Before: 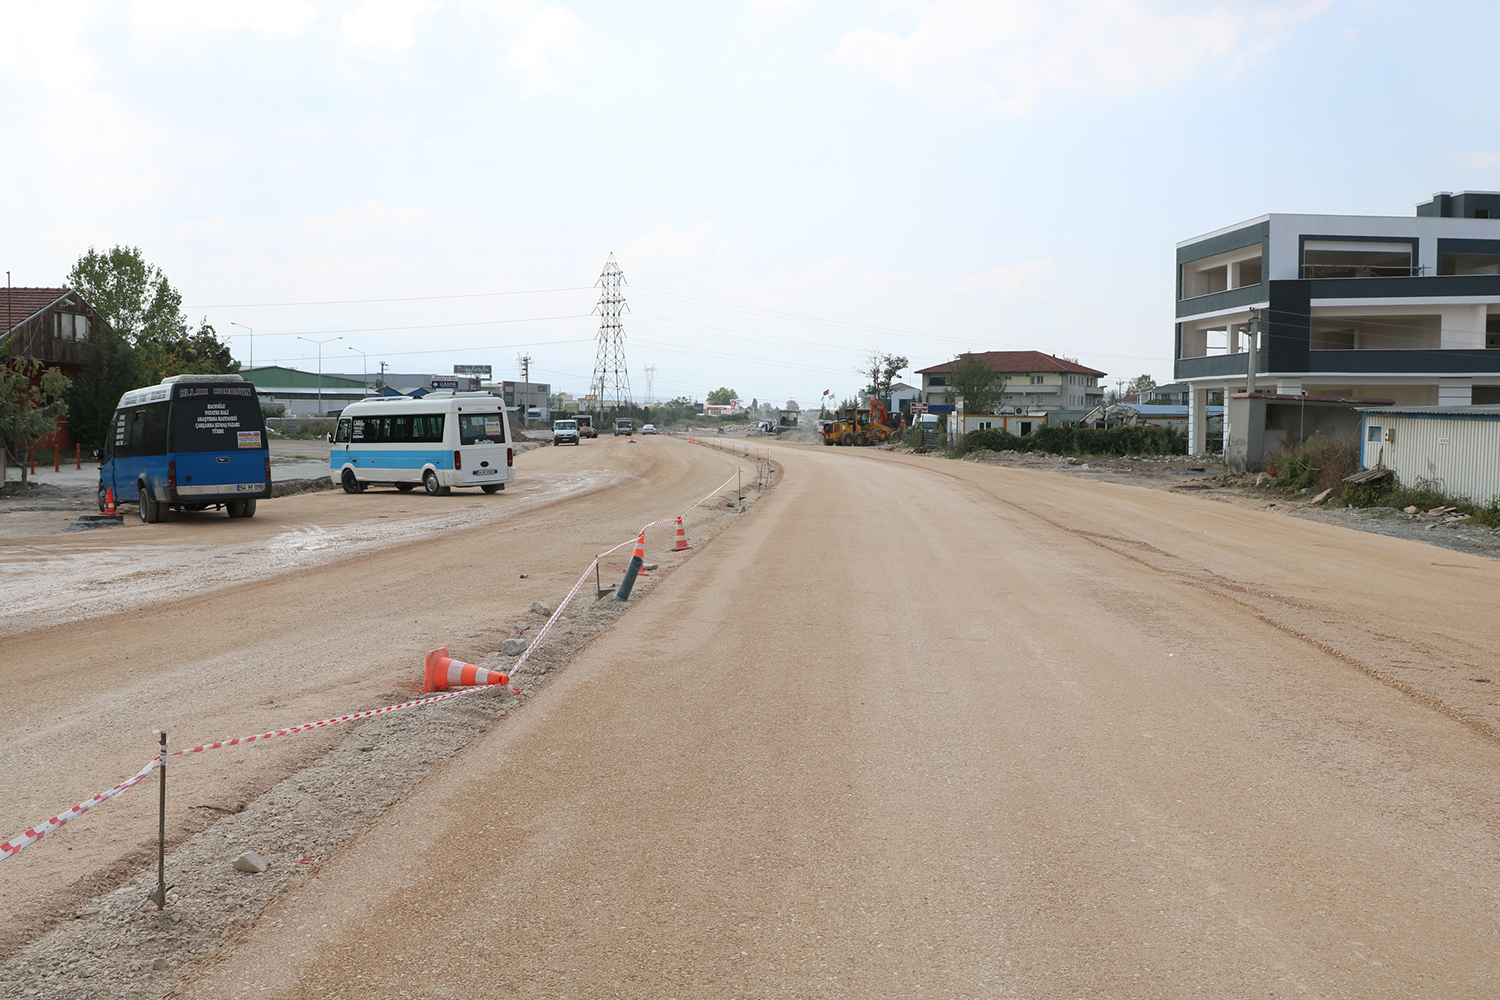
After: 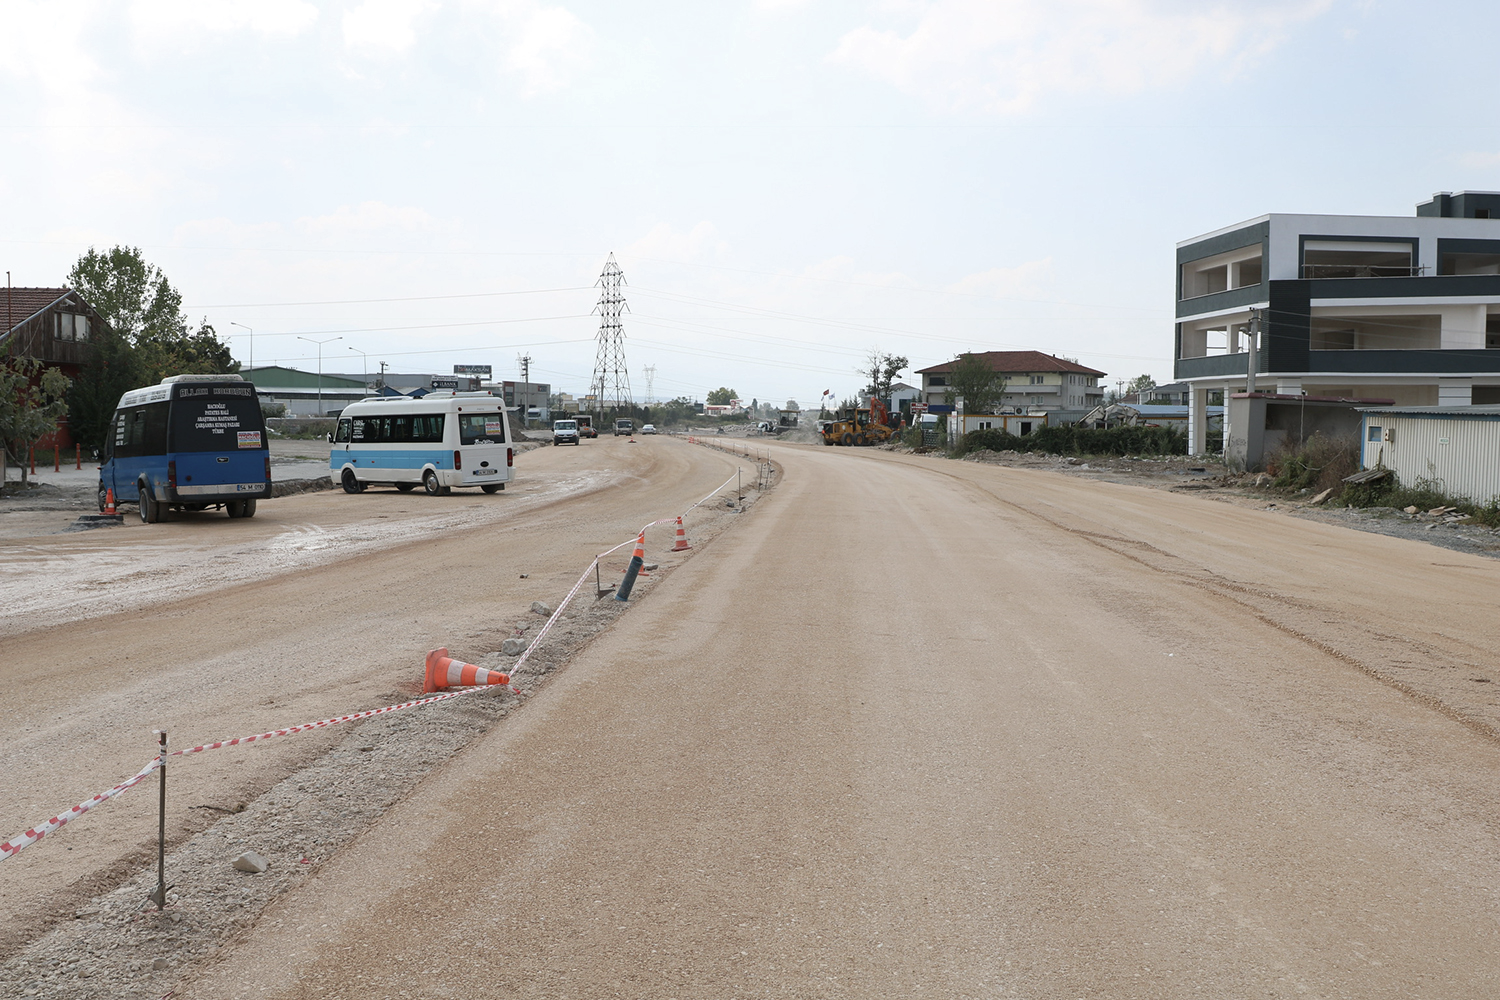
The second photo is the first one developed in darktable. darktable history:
contrast brightness saturation: contrast 0.06, brightness -0.01, saturation -0.23
white balance: emerald 1
shadows and highlights: shadows 52.34, highlights -28.23, soften with gaussian
